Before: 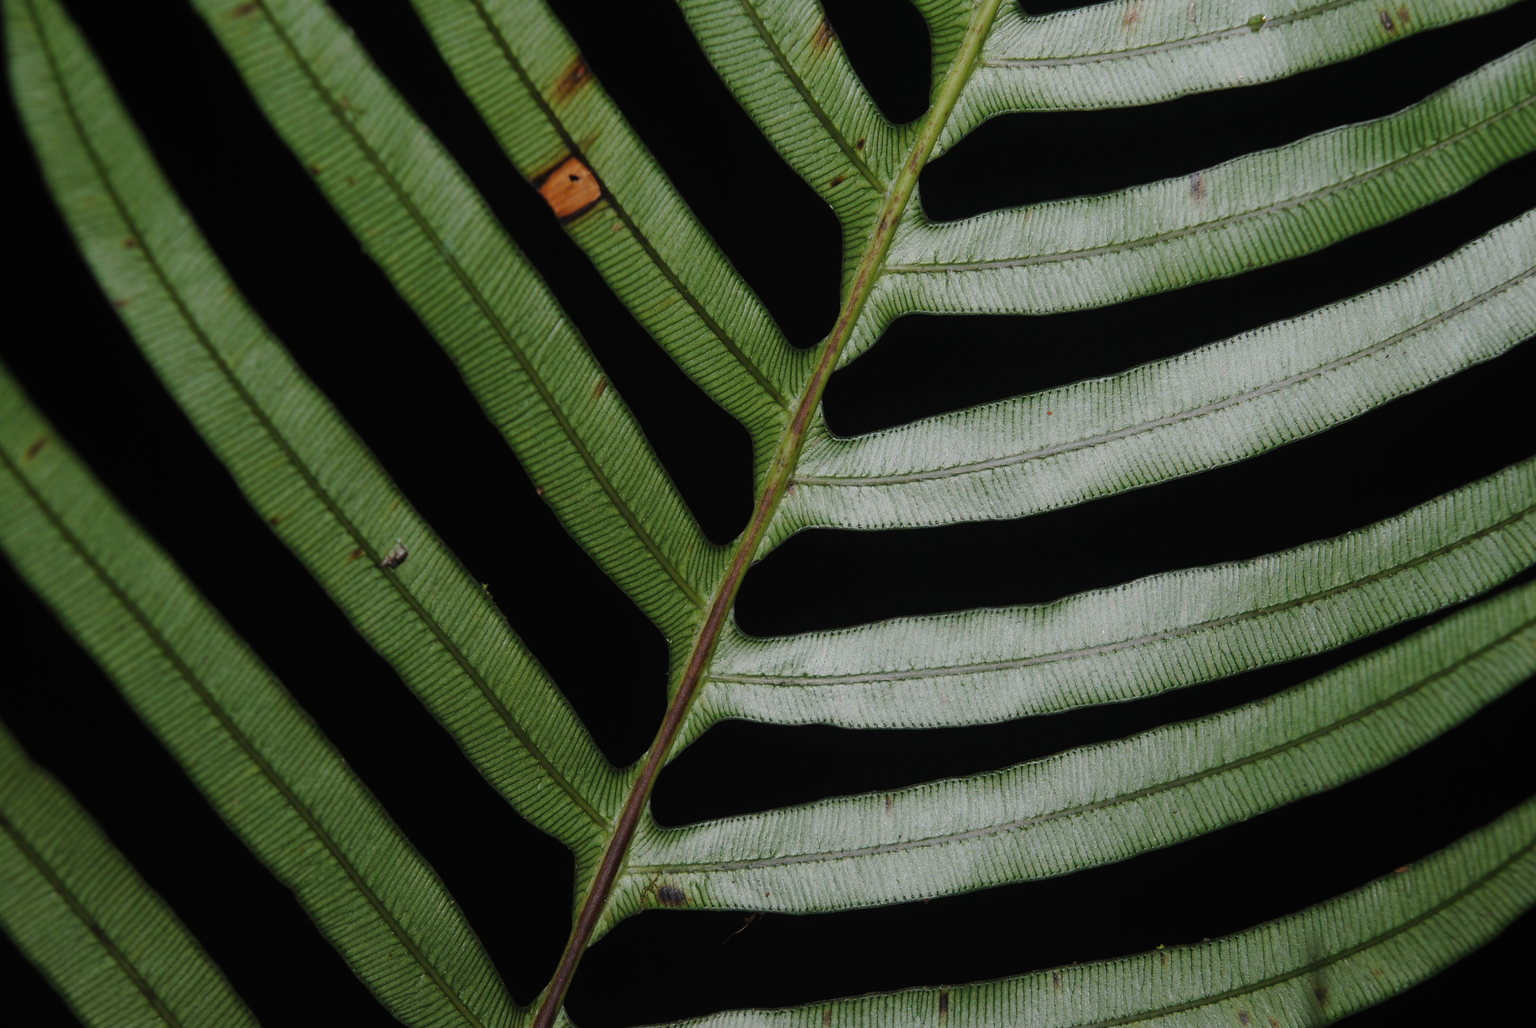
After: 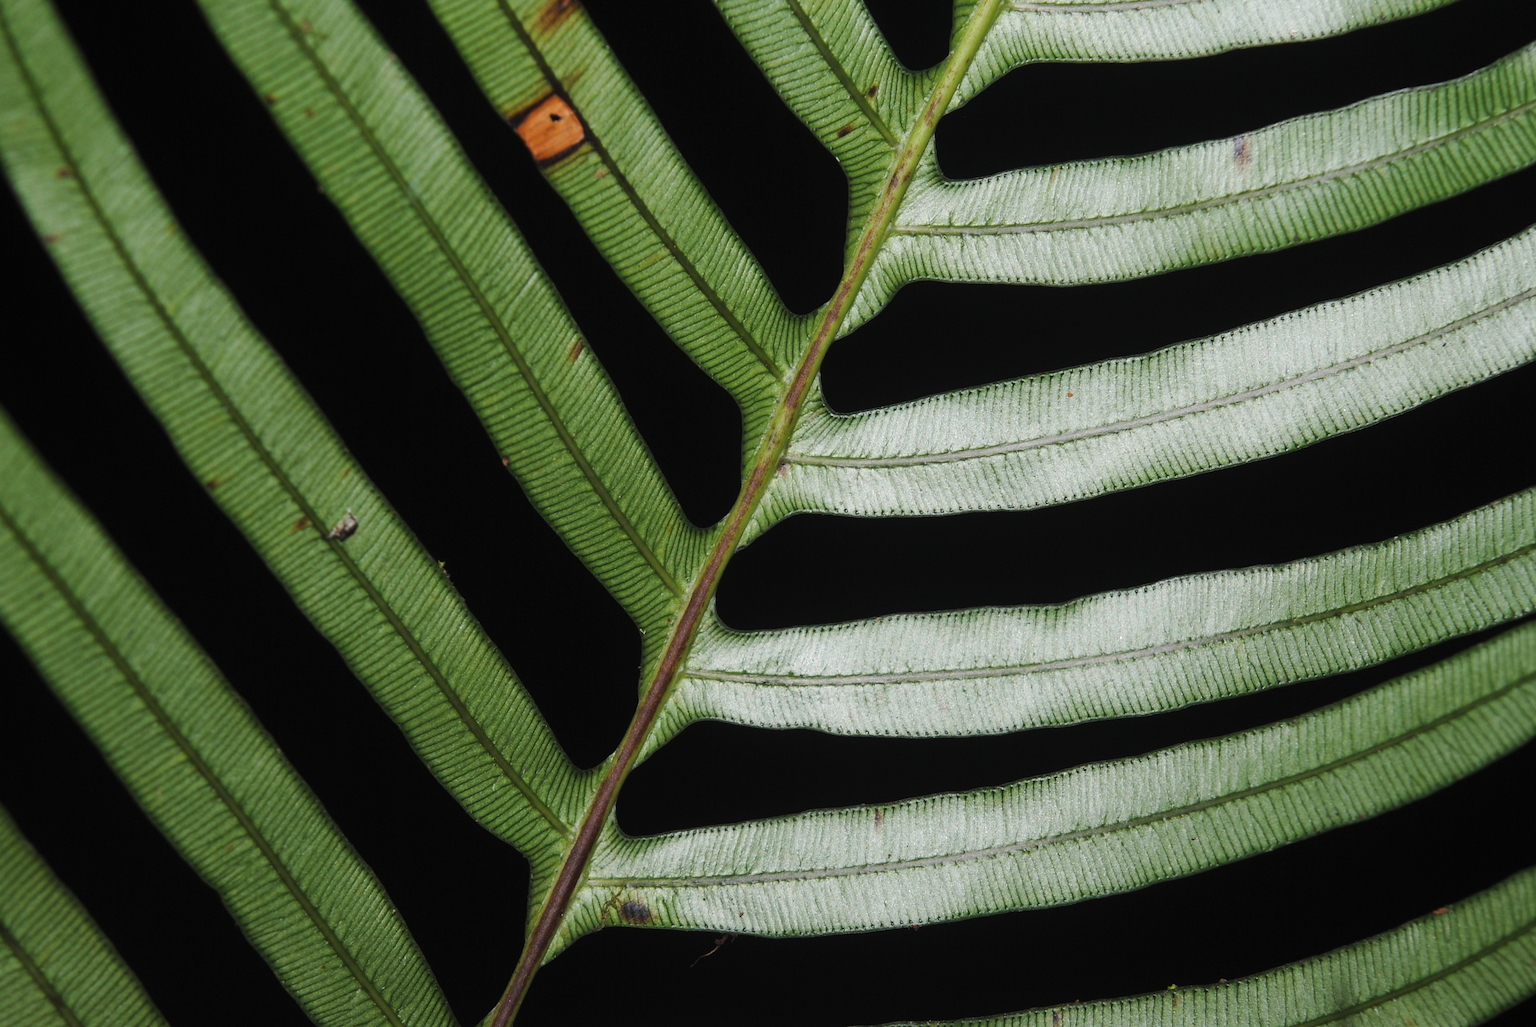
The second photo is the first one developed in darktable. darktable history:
crop and rotate: angle -1.96°, left 3.097%, top 4.154%, right 1.586%, bottom 0.529%
exposure: exposure 0.6 EV, compensate highlight preservation false
